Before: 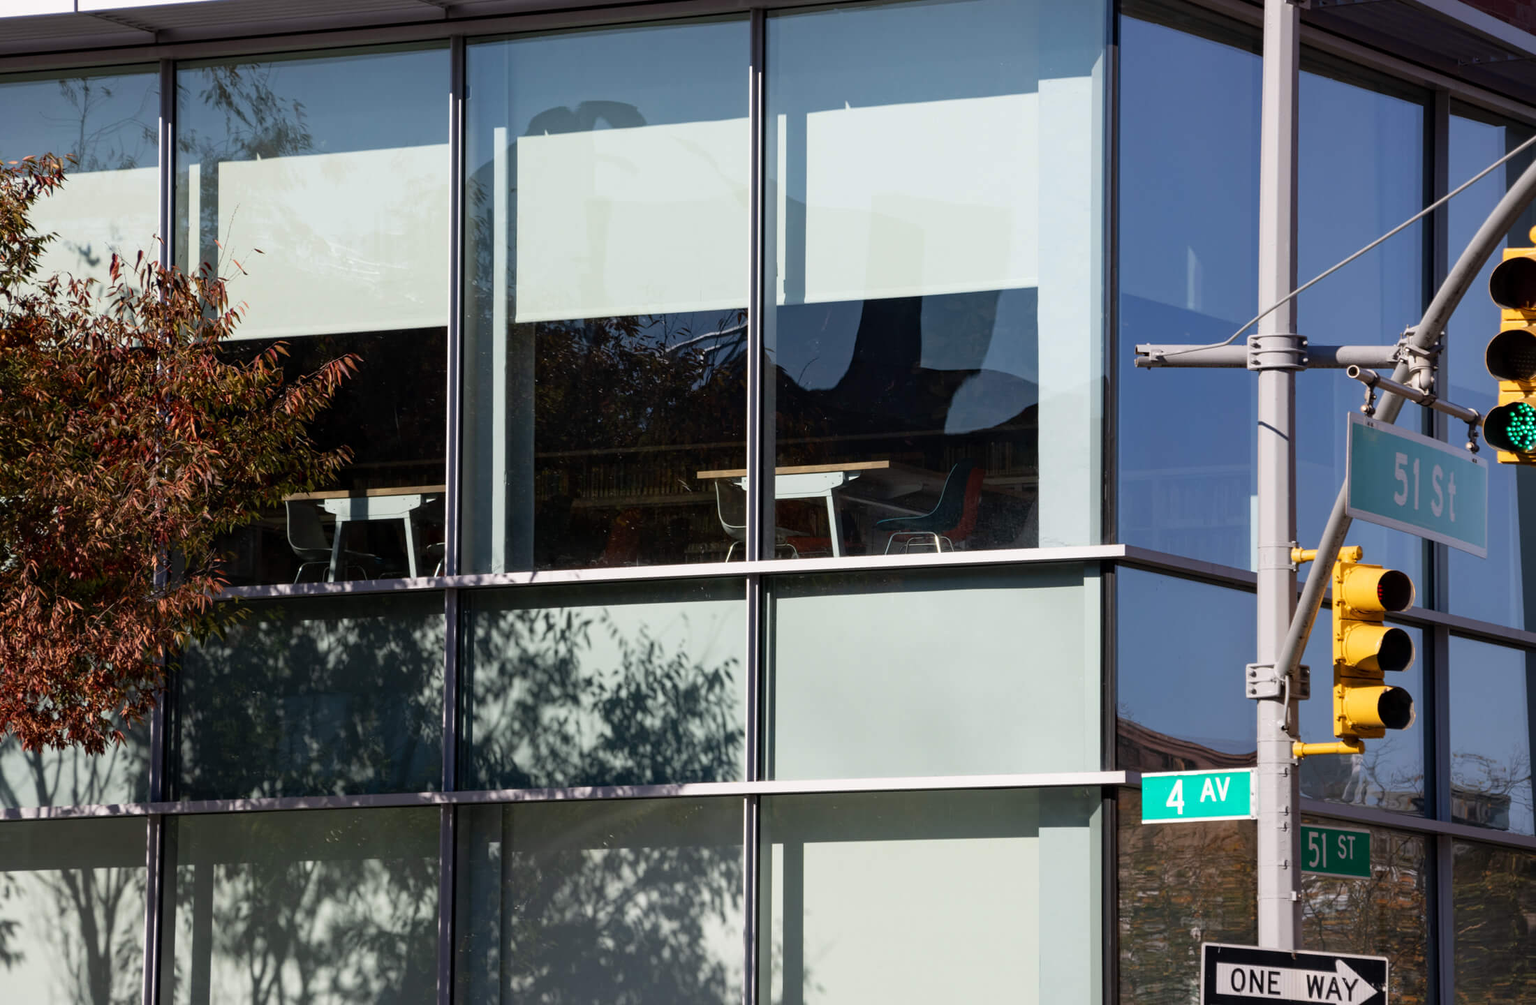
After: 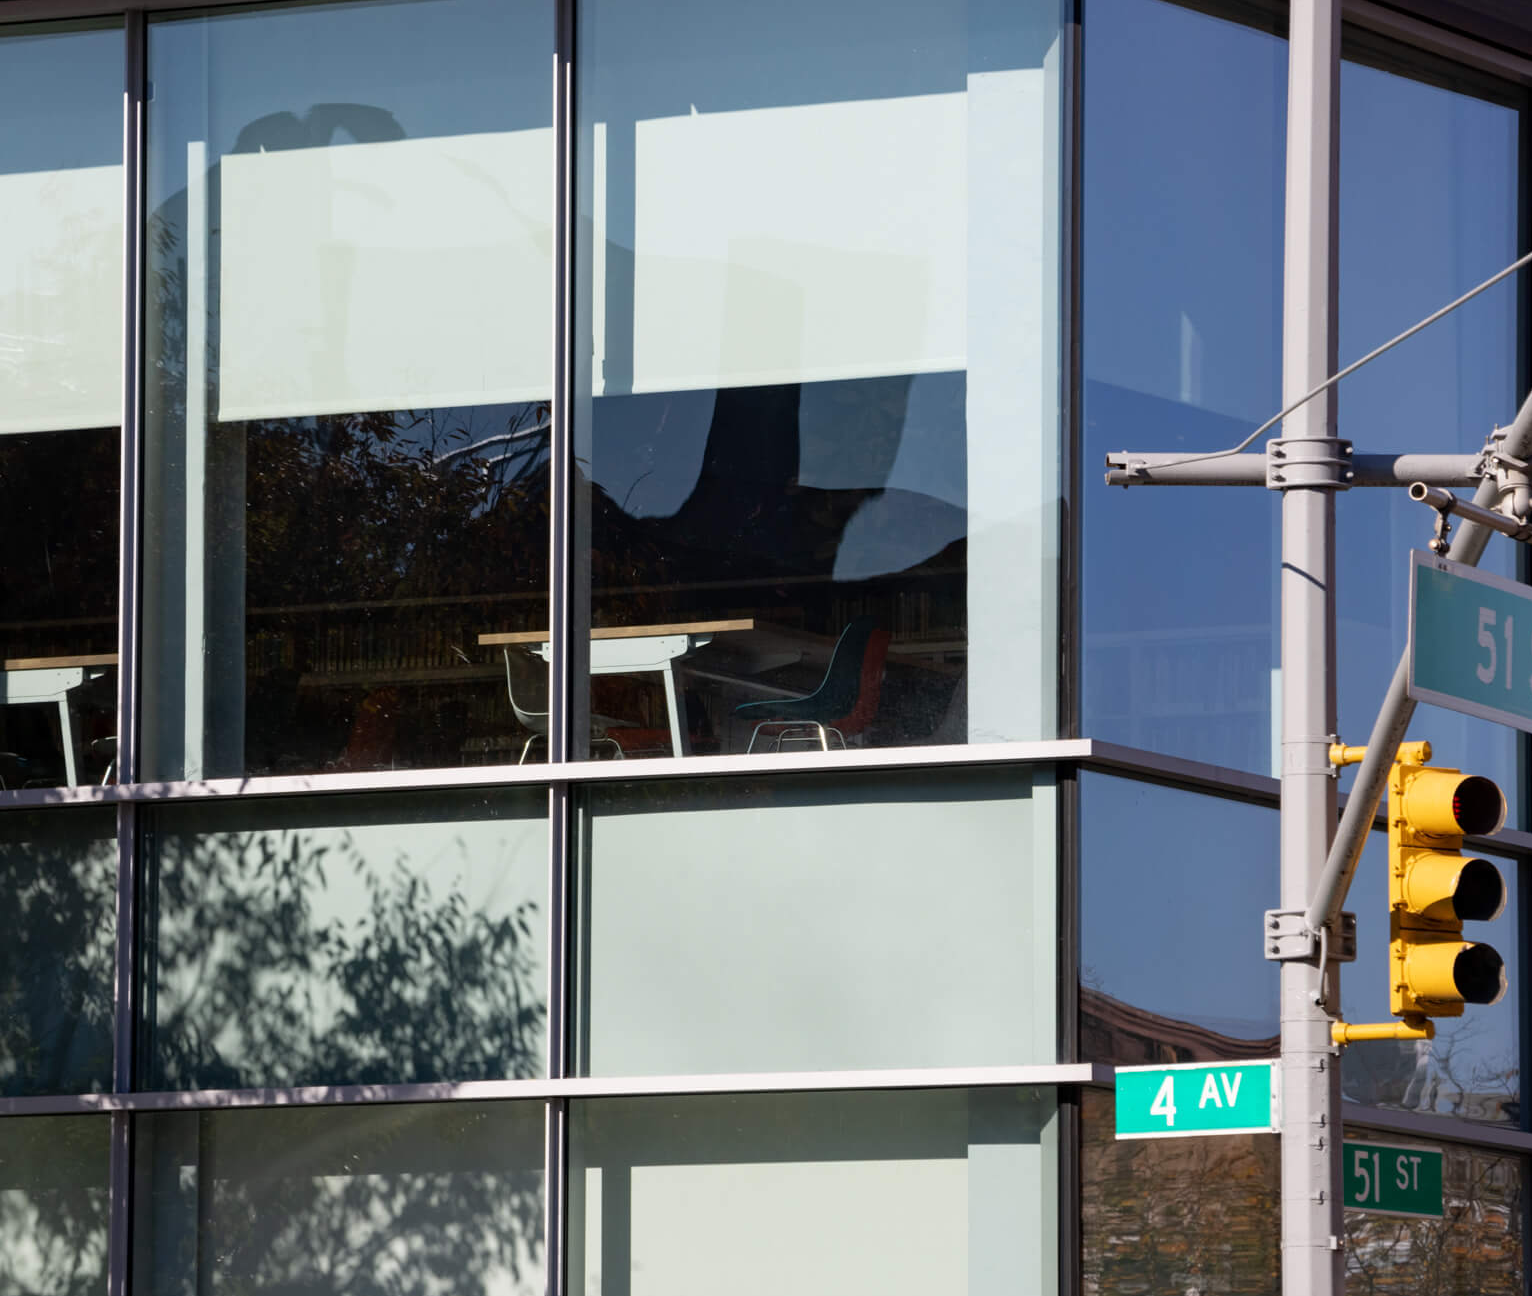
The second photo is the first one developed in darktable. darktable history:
crop and rotate: left 23.658%, top 2.872%, right 6.703%, bottom 7.09%
